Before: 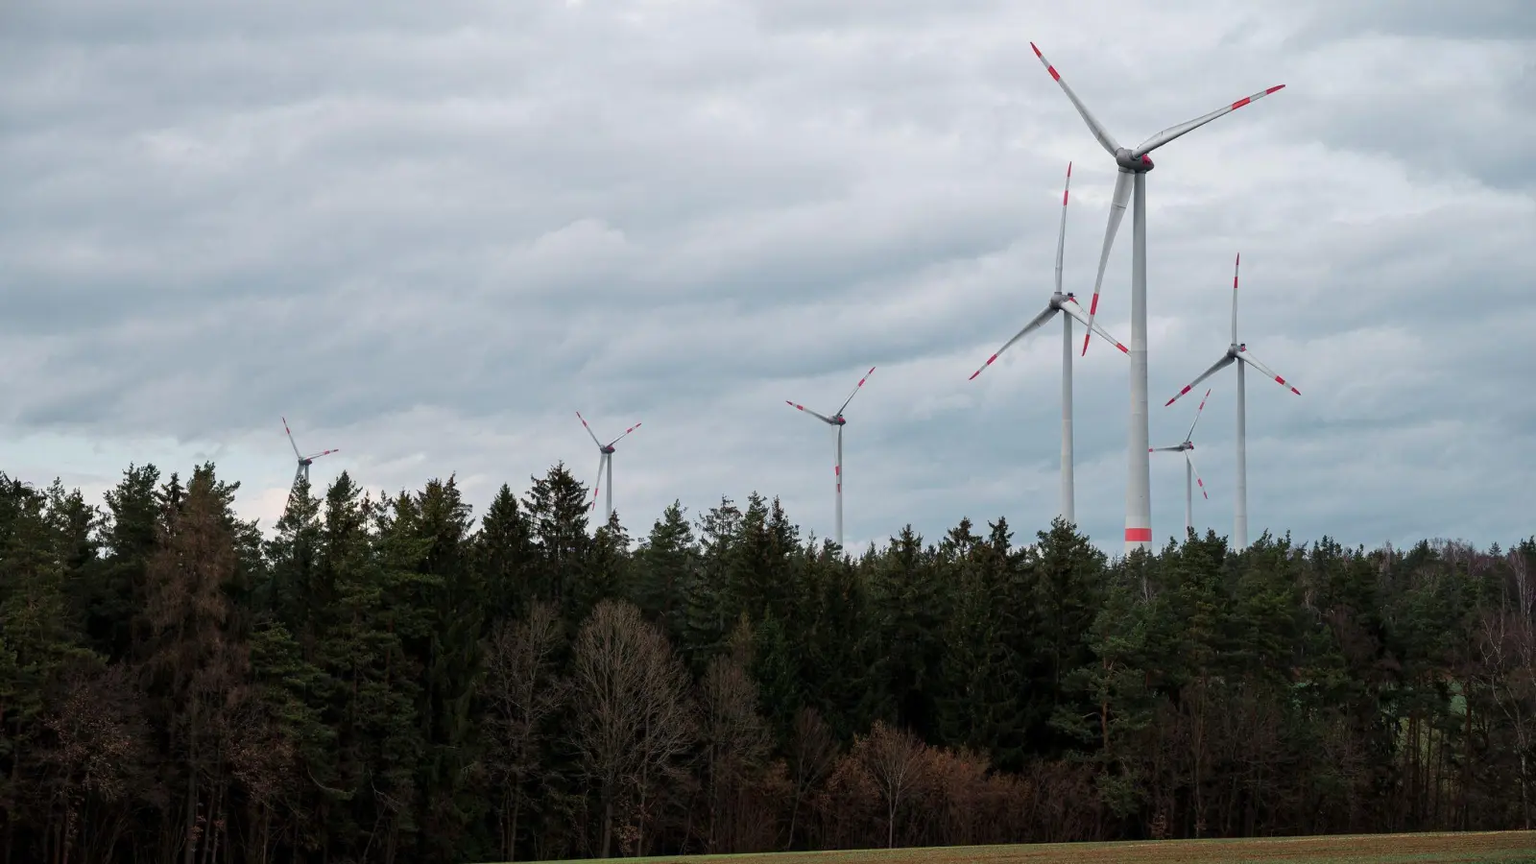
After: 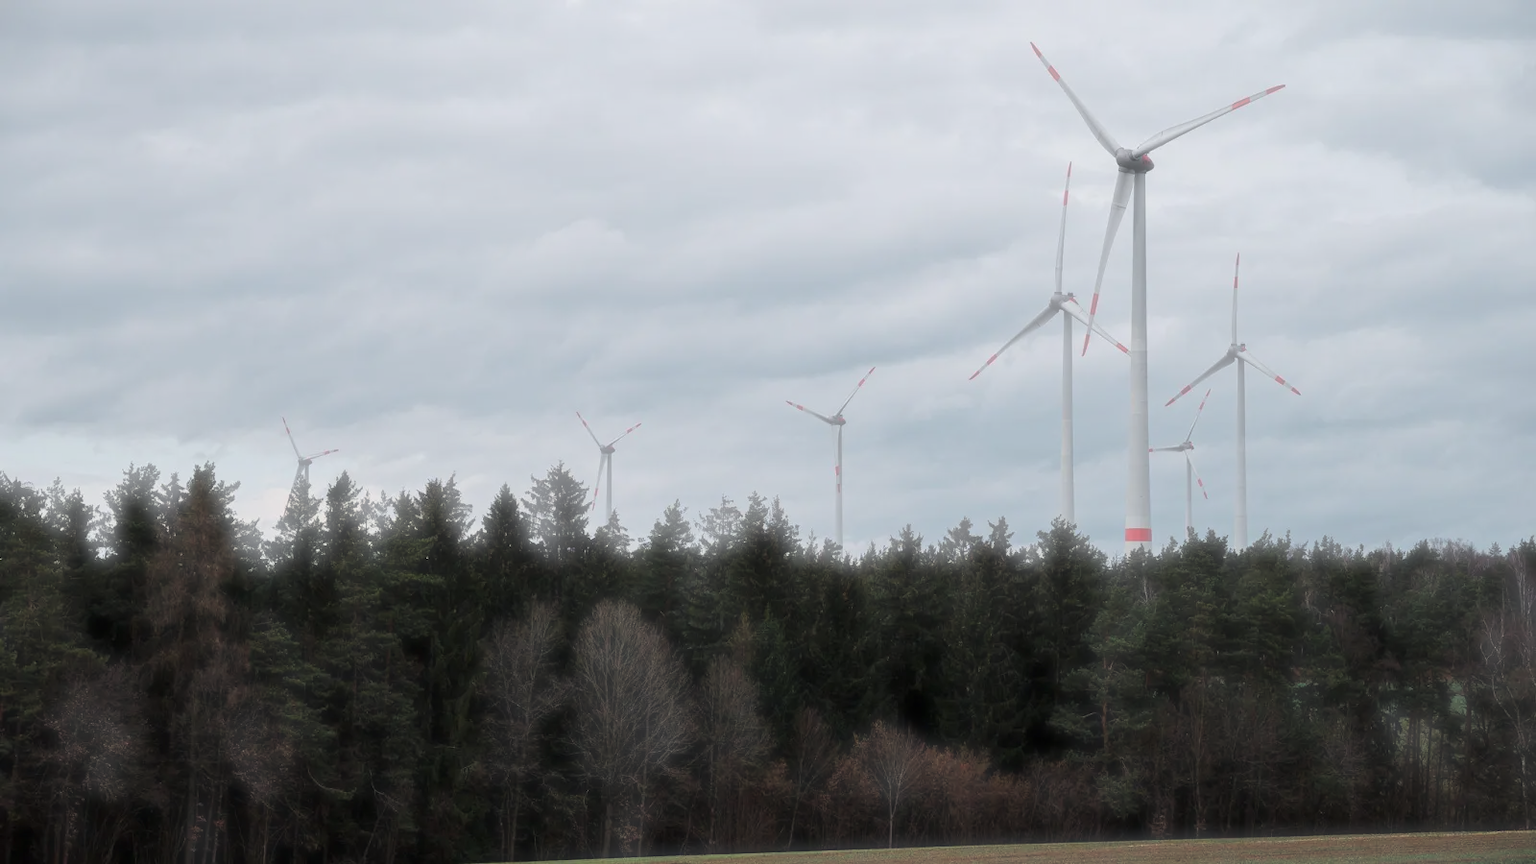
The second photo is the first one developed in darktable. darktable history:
haze removal: strength -0.892, distance 0.227, compatibility mode true, adaptive false
